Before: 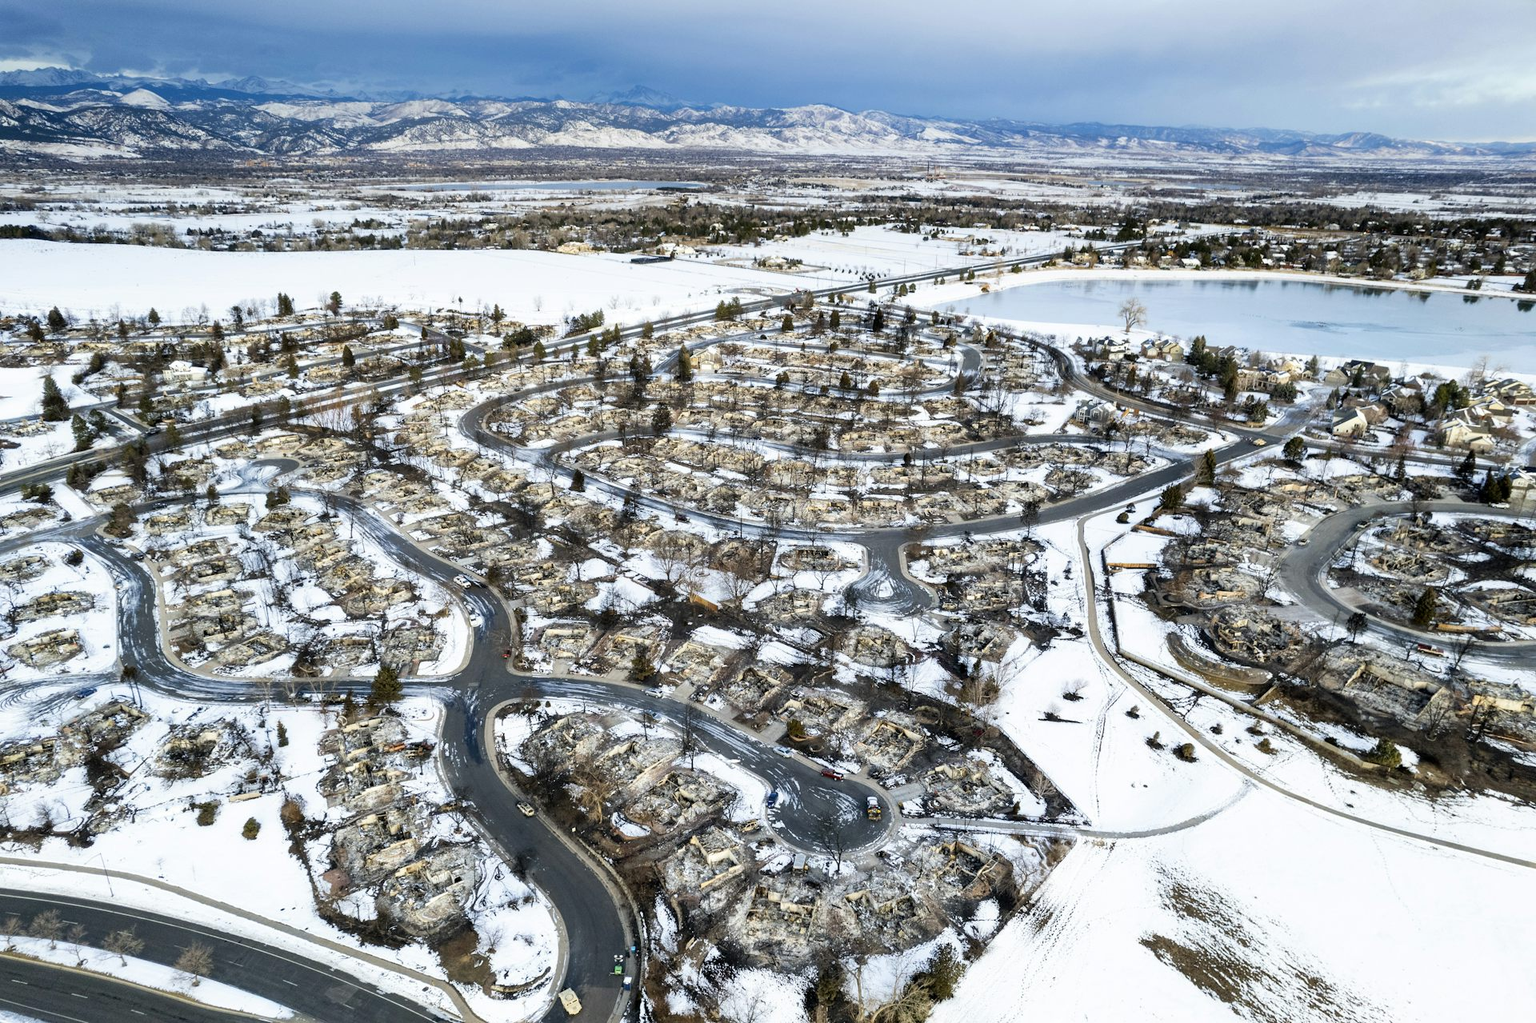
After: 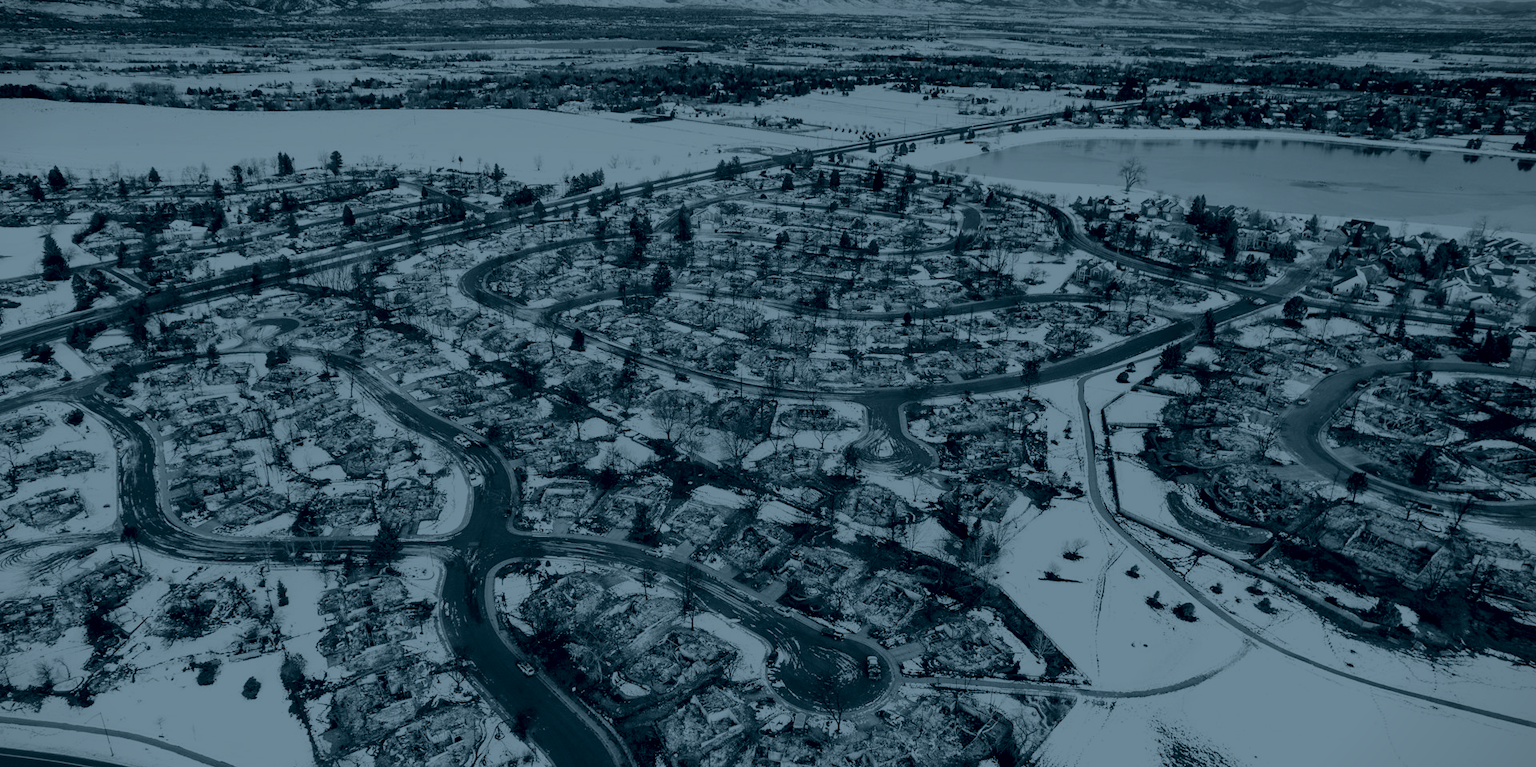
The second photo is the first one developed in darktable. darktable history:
shadows and highlights: radius 125.46, shadows 30.51, highlights -30.51, low approximation 0.01, soften with gaussian
vignetting: fall-off start 97.23%, saturation -0.024, center (-0.033, -0.042), width/height ratio 1.179, unbound false
color calibration: illuminant F (fluorescent), F source F9 (Cool White Deluxe 4150 K) – high CRI, x 0.374, y 0.373, temperature 4158.34 K
crop: top 13.819%, bottom 11.169%
color balance: lift [1.005, 0.99, 1.007, 1.01], gamma [1, 0.979, 1.011, 1.021], gain [0.923, 1.098, 1.025, 0.902], input saturation 90.45%, contrast 7.73%, output saturation 105.91%
colorize: hue 194.4°, saturation 29%, source mix 61.75%, lightness 3.98%, version 1
